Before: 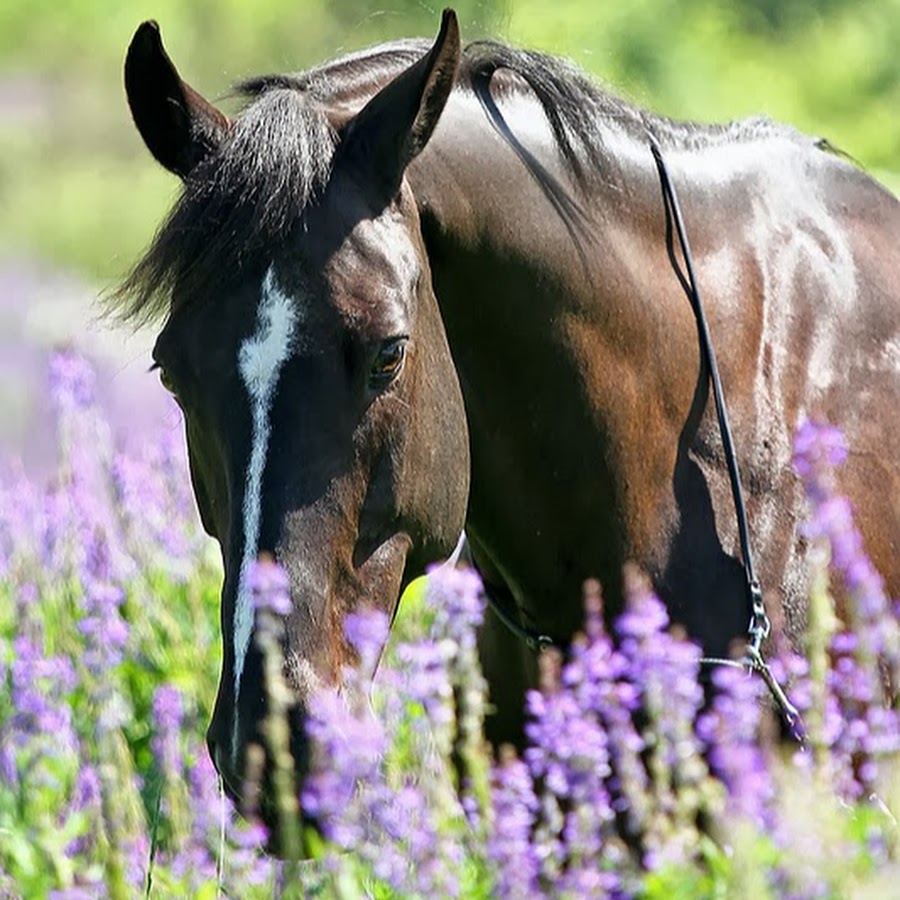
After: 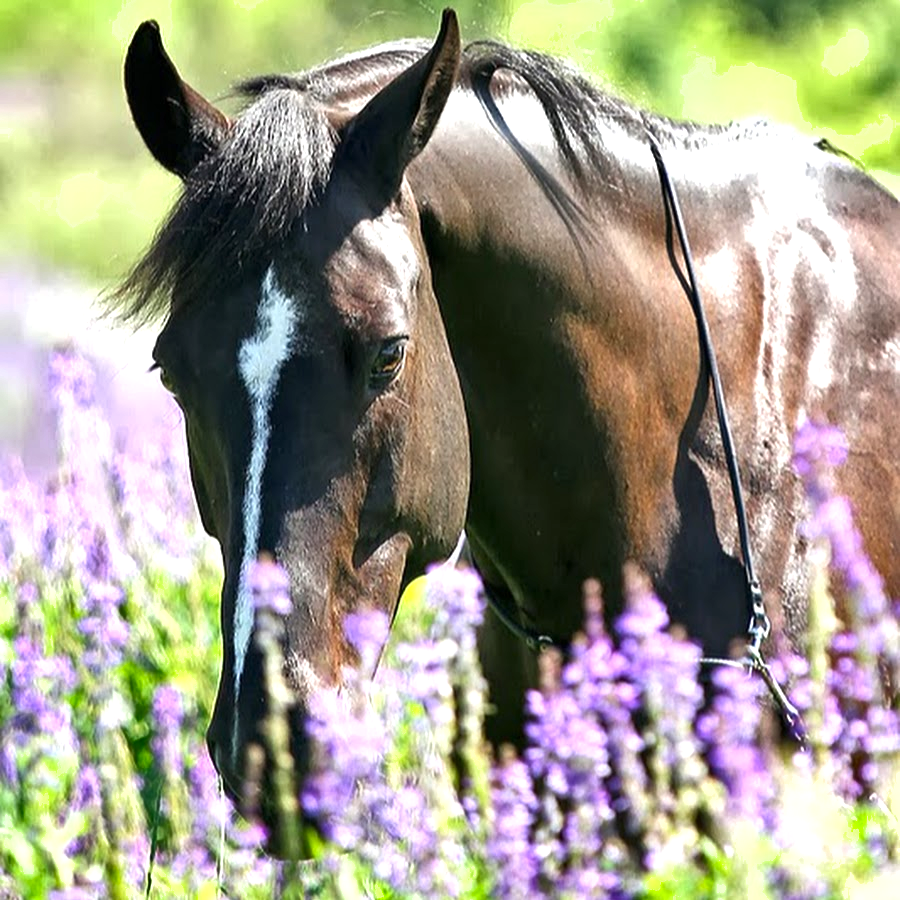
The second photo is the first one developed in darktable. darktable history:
exposure: exposure 0.608 EV, compensate highlight preservation false
shadows and highlights: low approximation 0.01, soften with gaussian
